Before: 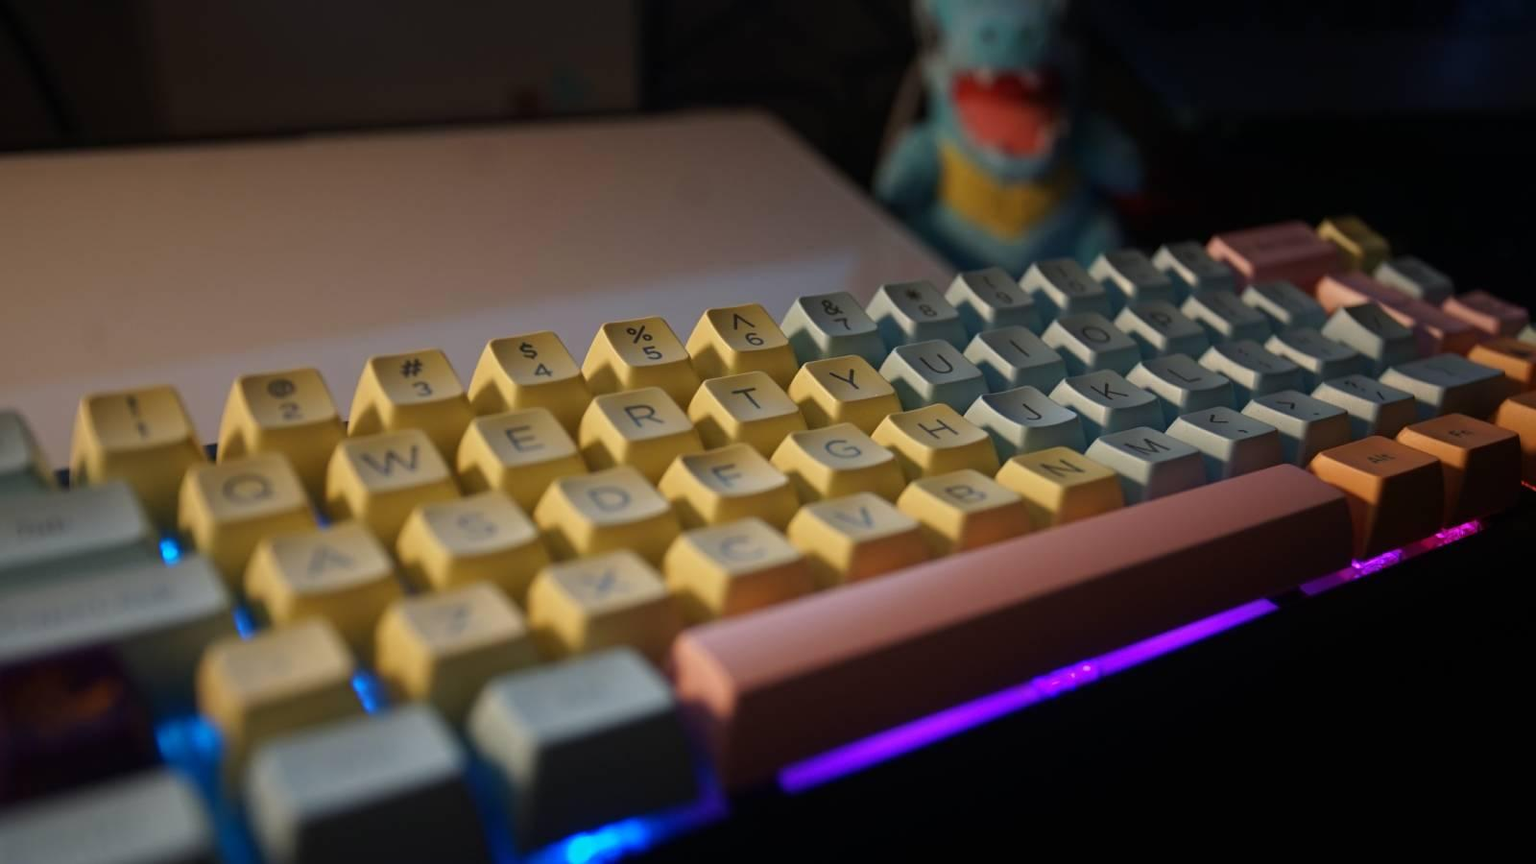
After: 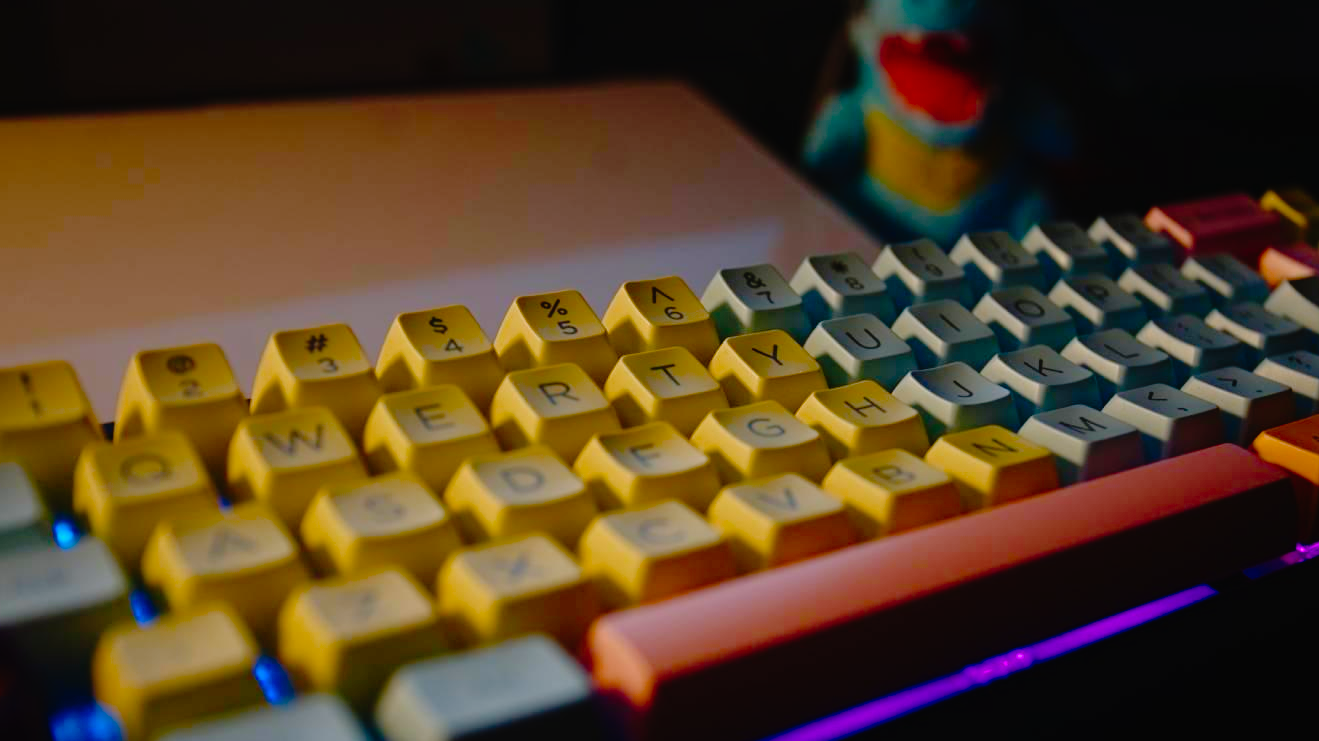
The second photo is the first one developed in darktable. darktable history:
crop and rotate: left 7.034%, top 4.52%, right 10.513%, bottom 13.117%
color balance rgb: highlights gain › chroma 0.254%, highlights gain › hue 331.12°, perceptual saturation grading › global saturation 40.777%, perceptual saturation grading › highlights -25.563%, perceptual saturation grading › mid-tones 34.485%, perceptual saturation grading › shadows 35.345%, global vibrance 20%
tone curve: curves: ch0 [(0, 0.013) (0.181, 0.074) (0.337, 0.304) (0.498, 0.485) (0.78, 0.742) (0.993, 0.954)]; ch1 [(0, 0) (0.294, 0.184) (0.359, 0.34) (0.362, 0.35) (0.43, 0.41) (0.469, 0.463) (0.495, 0.502) (0.54, 0.563) (0.612, 0.641) (1, 1)]; ch2 [(0, 0) (0.44, 0.437) (0.495, 0.502) (0.524, 0.534) (0.557, 0.56) (0.634, 0.654) (0.728, 0.722) (1, 1)], preserve colors none
